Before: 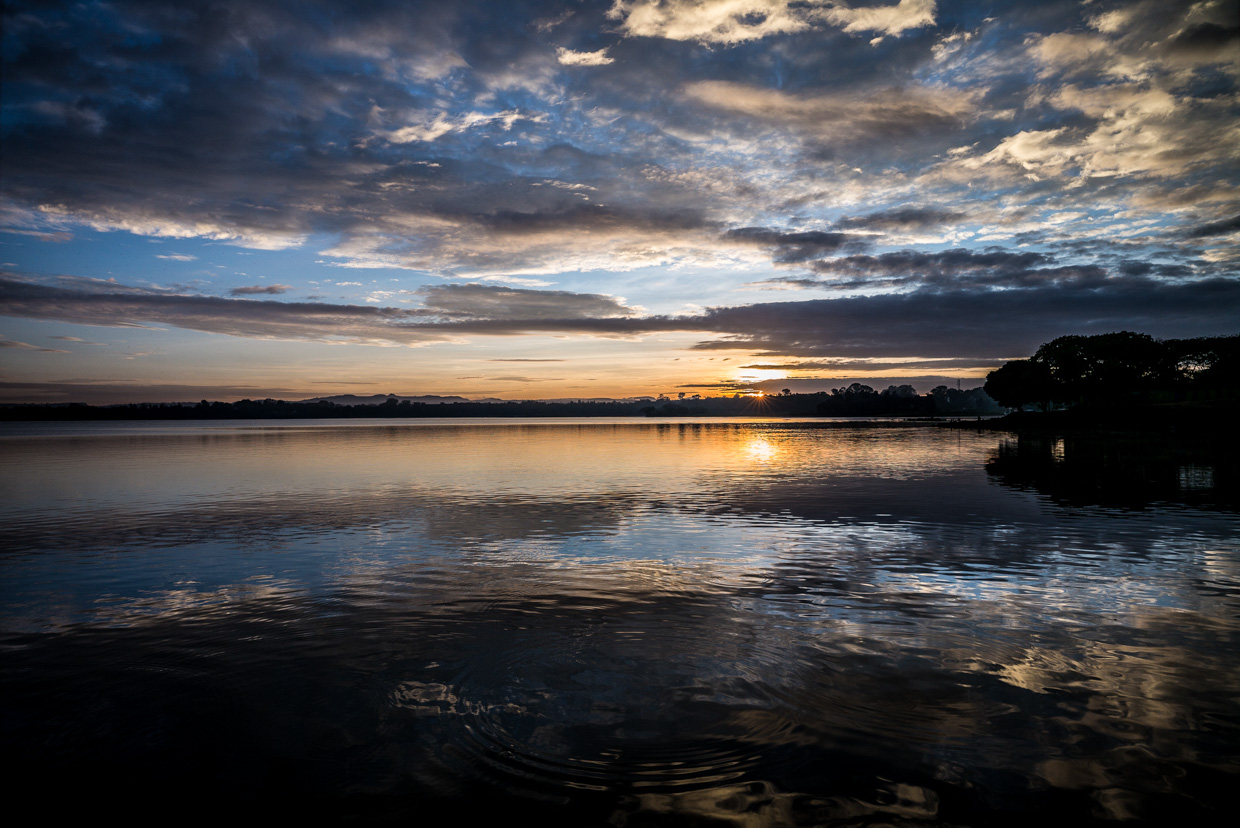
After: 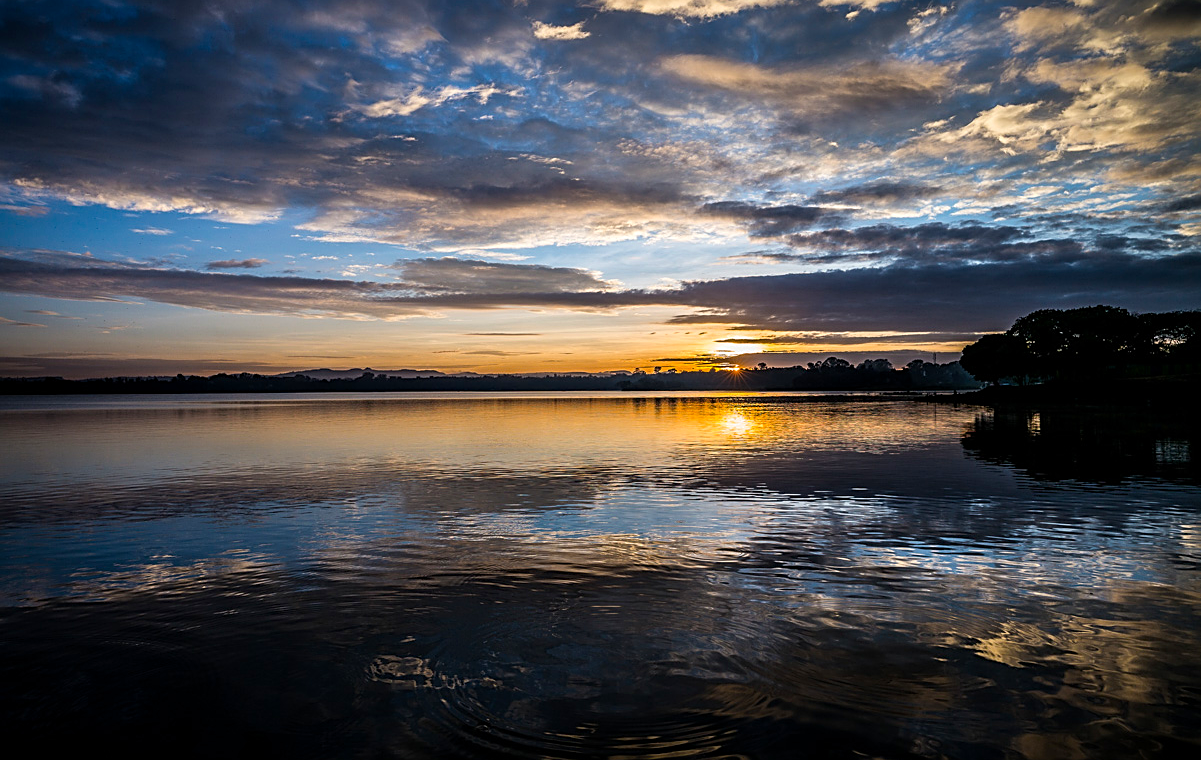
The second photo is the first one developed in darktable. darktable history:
crop: left 1.964%, top 3.251%, right 1.122%, bottom 4.933%
color balance rgb: perceptual saturation grading › global saturation 25%, global vibrance 20%
vignetting: fall-off start 116.67%, fall-off radius 59.26%, brightness -0.31, saturation -0.056
sharpen: amount 0.55
